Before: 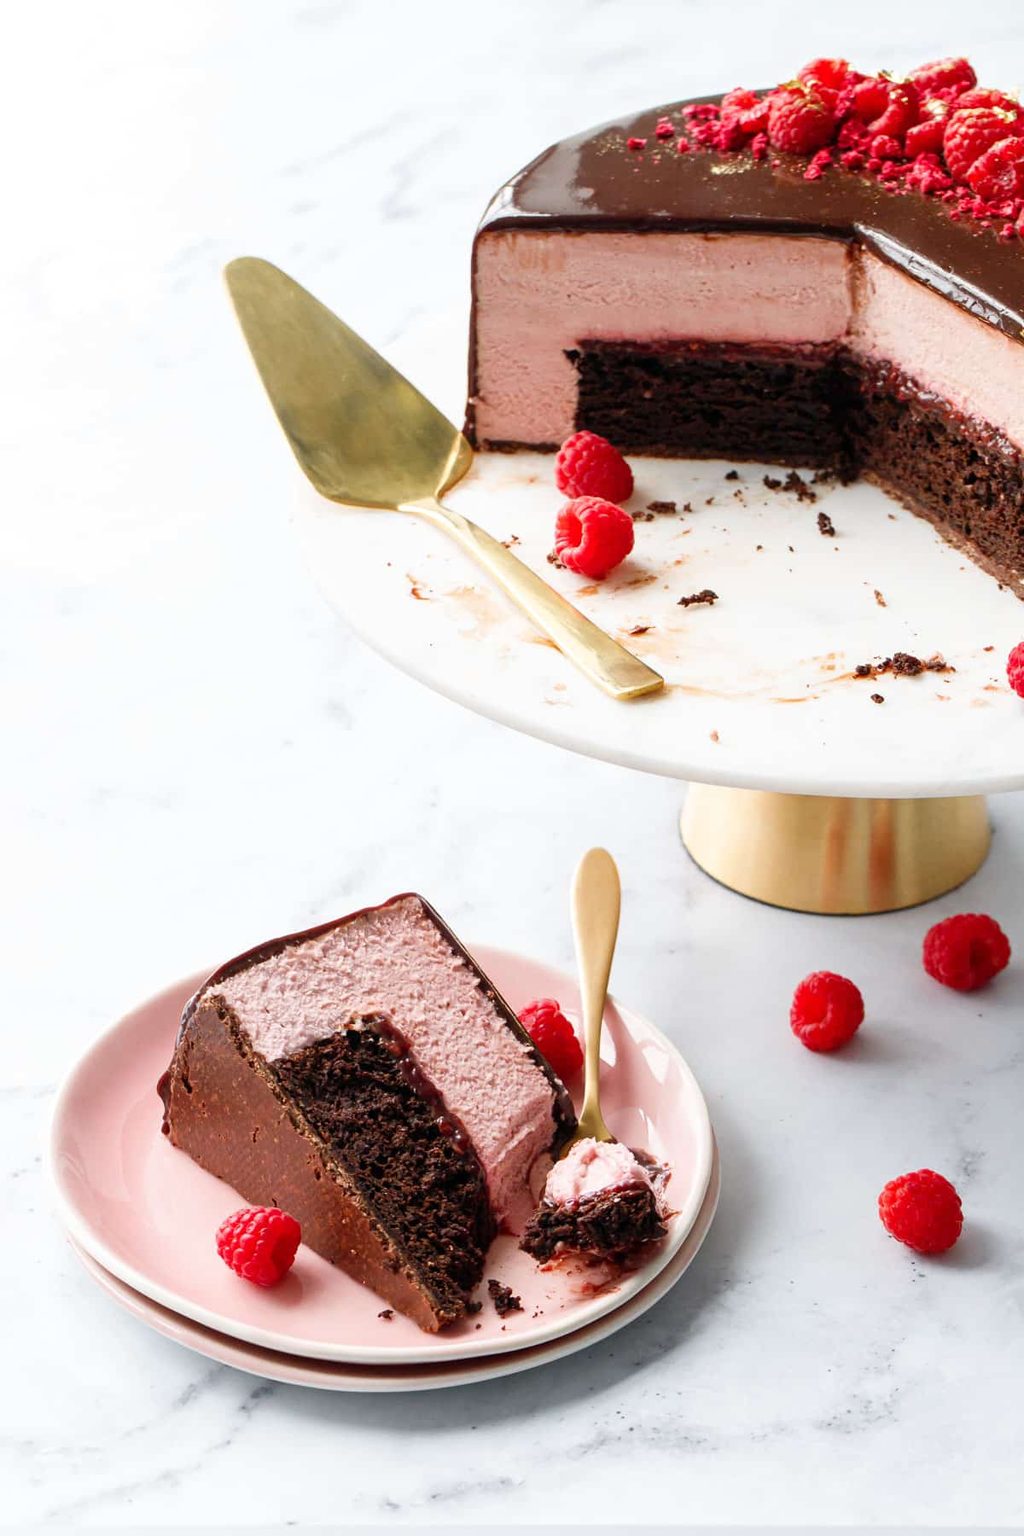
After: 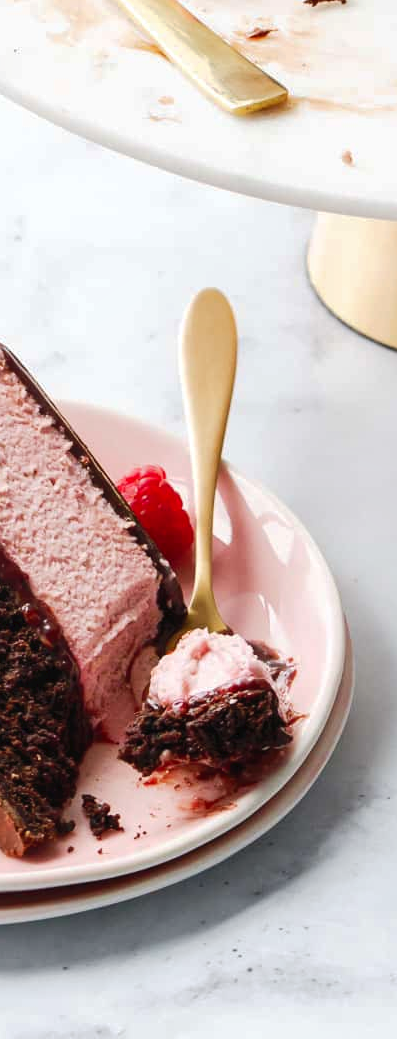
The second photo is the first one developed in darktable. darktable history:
shadows and highlights: shadows 62.66, white point adjustment 0.37, highlights -34.44, compress 83.82%
crop: left 40.878%, top 39.176%, right 25.993%, bottom 3.081%
tone curve: curves: ch0 [(0, 0) (0.003, 0.014) (0.011, 0.014) (0.025, 0.022) (0.044, 0.041) (0.069, 0.063) (0.1, 0.086) (0.136, 0.118) (0.177, 0.161) (0.224, 0.211) (0.277, 0.262) (0.335, 0.323) (0.399, 0.384) (0.468, 0.459) (0.543, 0.54) (0.623, 0.624) (0.709, 0.711) (0.801, 0.796) (0.898, 0.879) (1, 1)], preserve colors none
